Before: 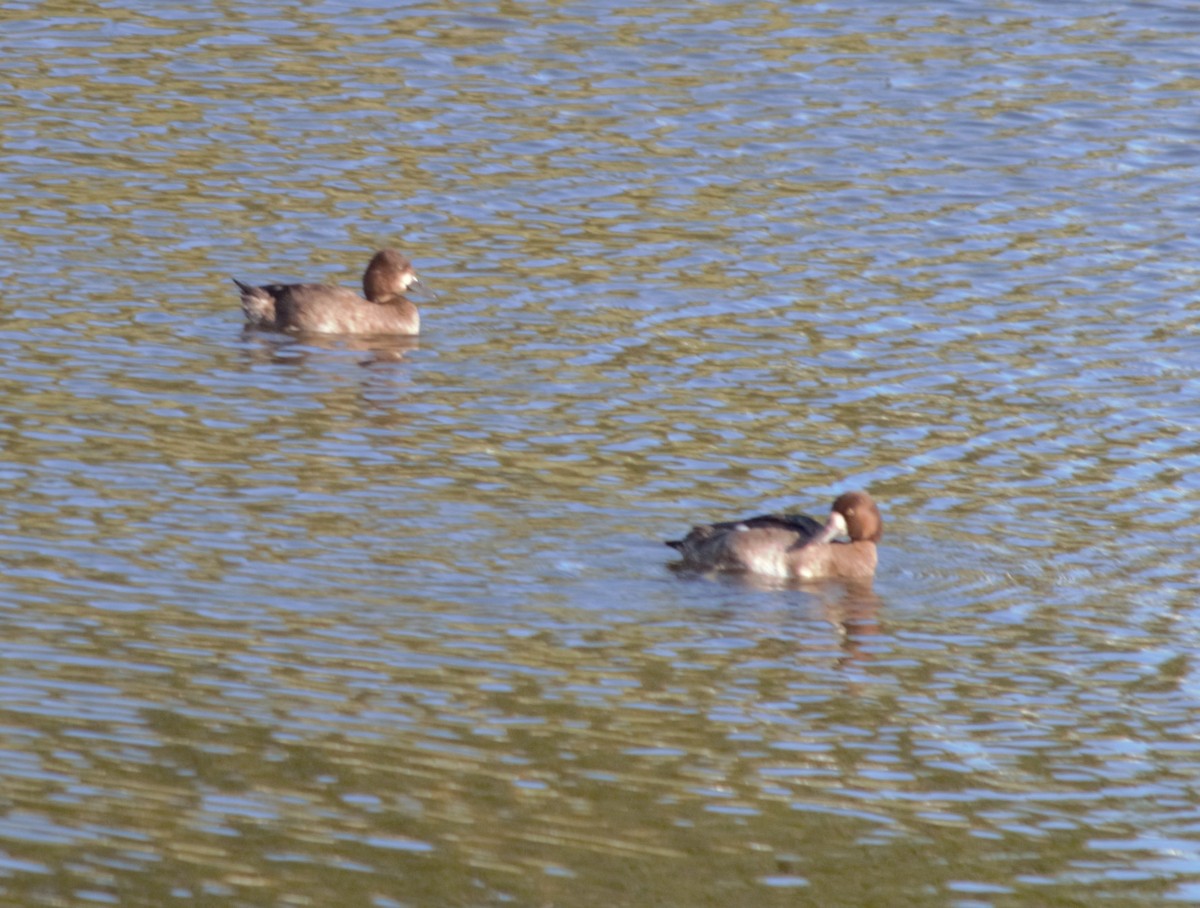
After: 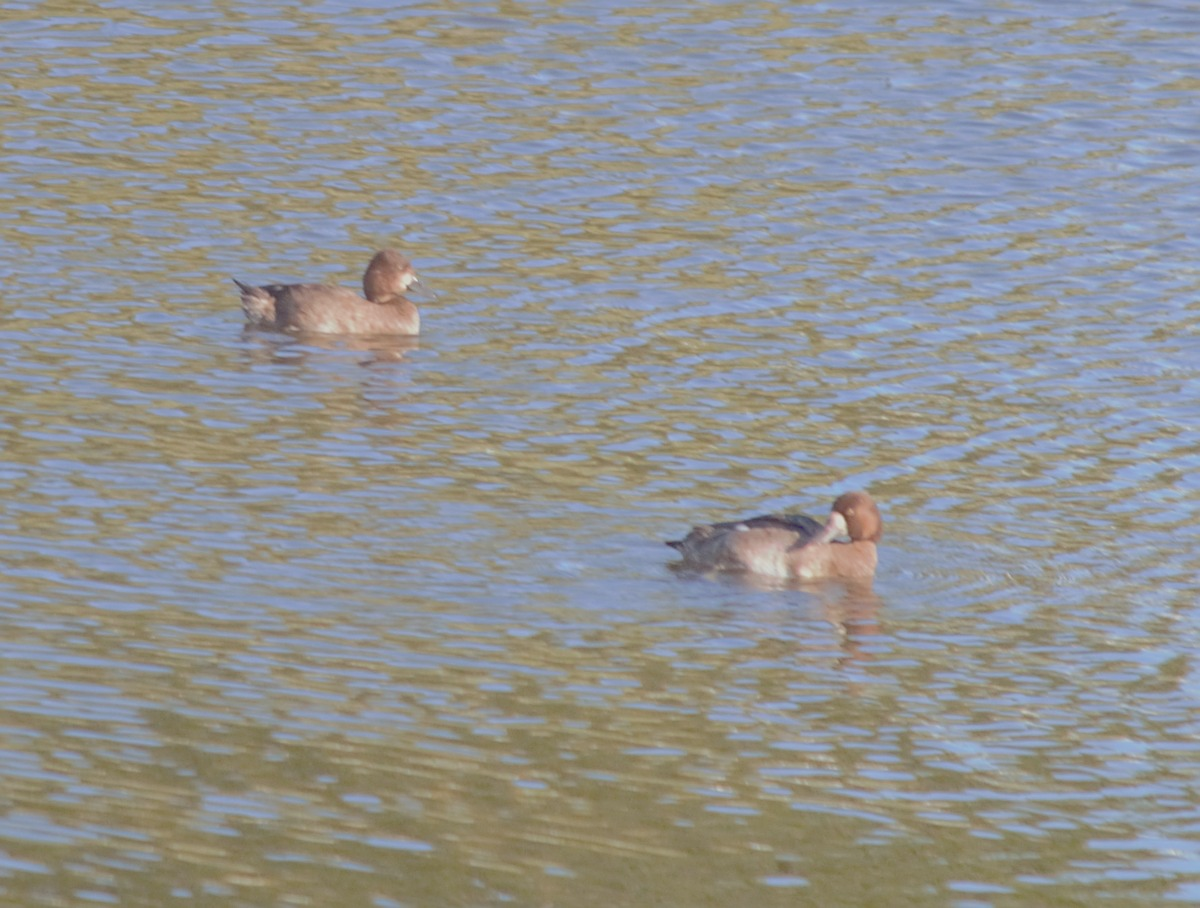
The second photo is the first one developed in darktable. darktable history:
tone curve: curves: ch0 [(0, 0) (0.003, 0.144) (0.011, 0.149) (0.025, 0.159) (0.044, 0.183) (0.069, 0.207) (0.1, 0.236) (0.136, 0.269) (0.177, 0.303) (0.224, 0.339) (0.277, 0.38) (0.335, 0.428) (0.399, 0.478) (0.468, 0.539) (0.543, 0.604) (0.623, 0.679) (0.709, 0.755) (0.801, 0.836) (0.898, 0.918) (1, 1)], preserve colors none
sharpen: on, module defaults
color balance rgb: contrast -30%
